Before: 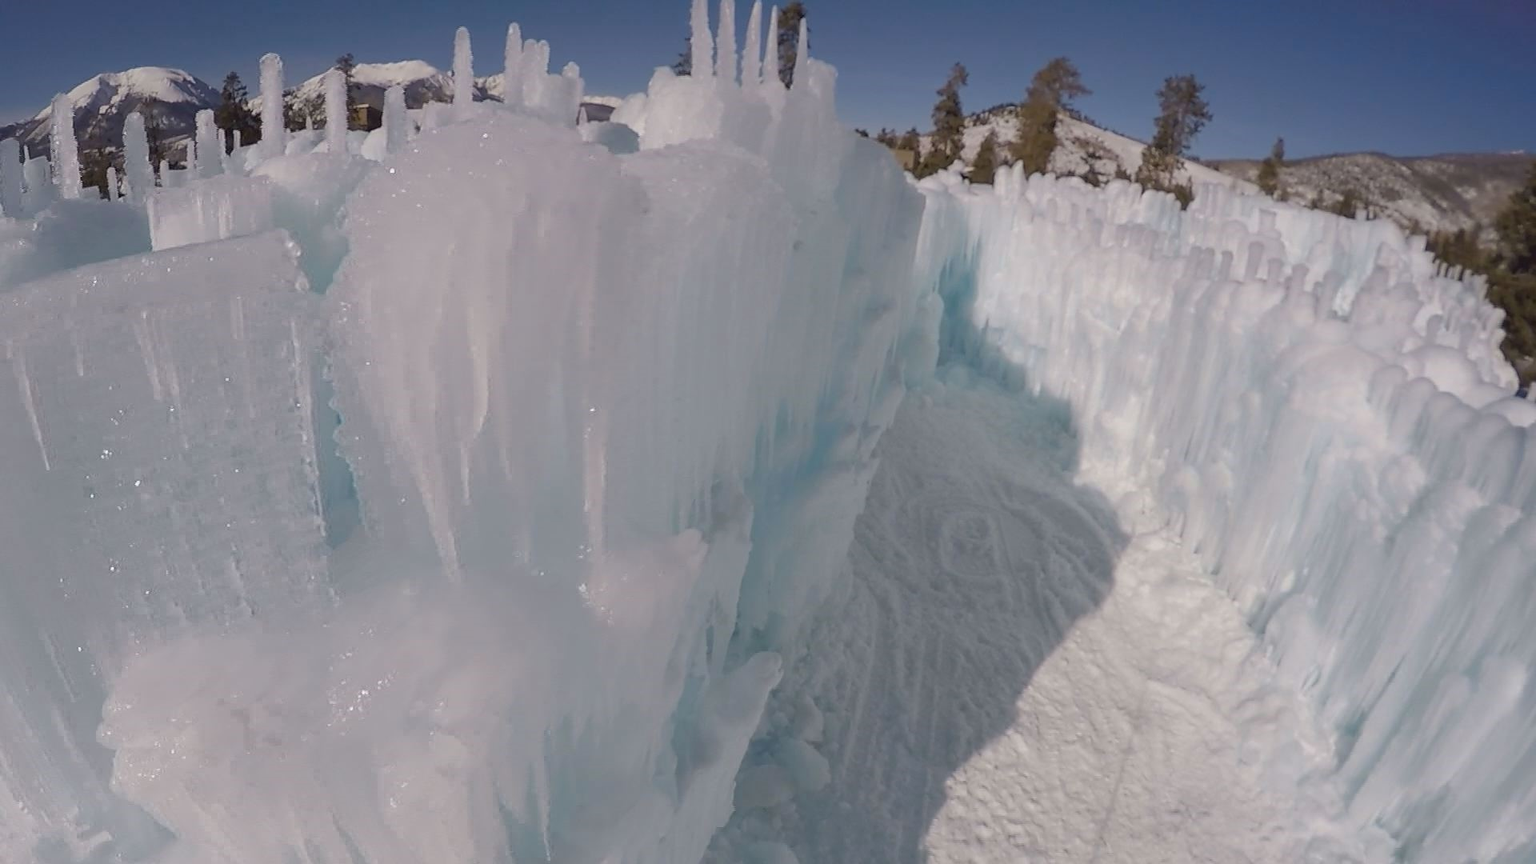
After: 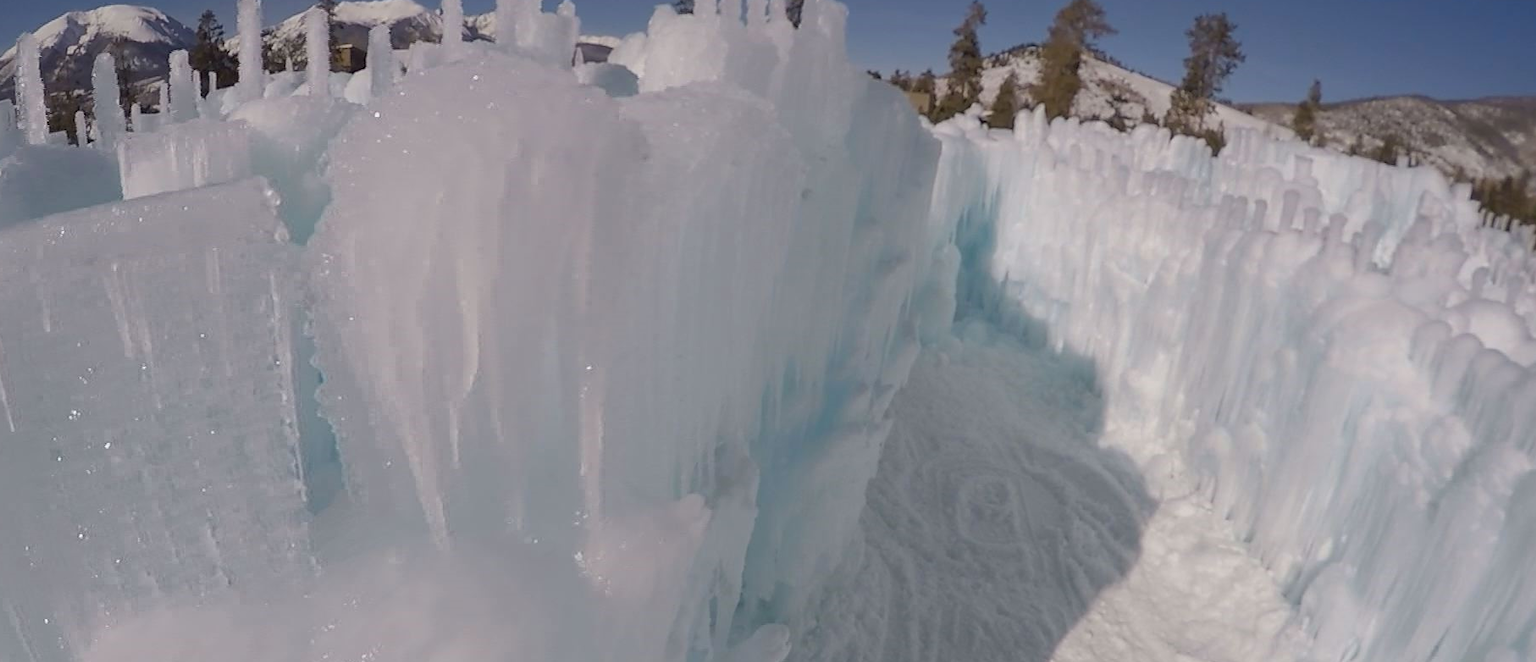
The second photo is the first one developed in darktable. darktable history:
crop: left 2.373%, top 7.307%, right 3.124%, bottom 20.257%
